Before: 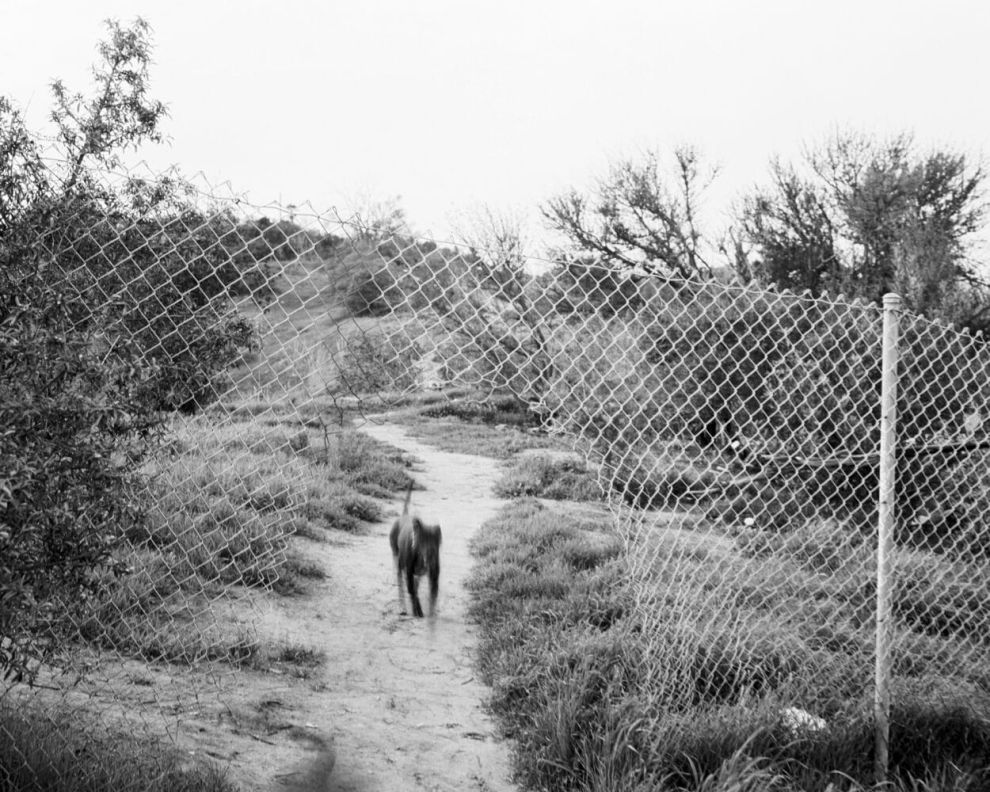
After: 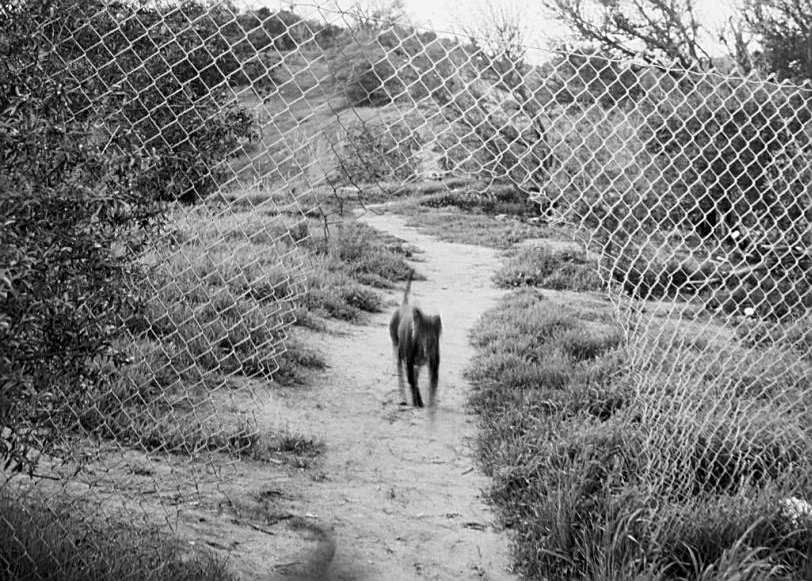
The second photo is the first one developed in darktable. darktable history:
crop: top 26.531%, right 17.959%
bloom: size 15%, threshold 97%, strength 7%
exposure: exposure -0.064 EV, compensate highlight preservation false
rotate and perspective: automatic cropping original format, crop left 0, crop top 0
sharpen: on, module defaults
